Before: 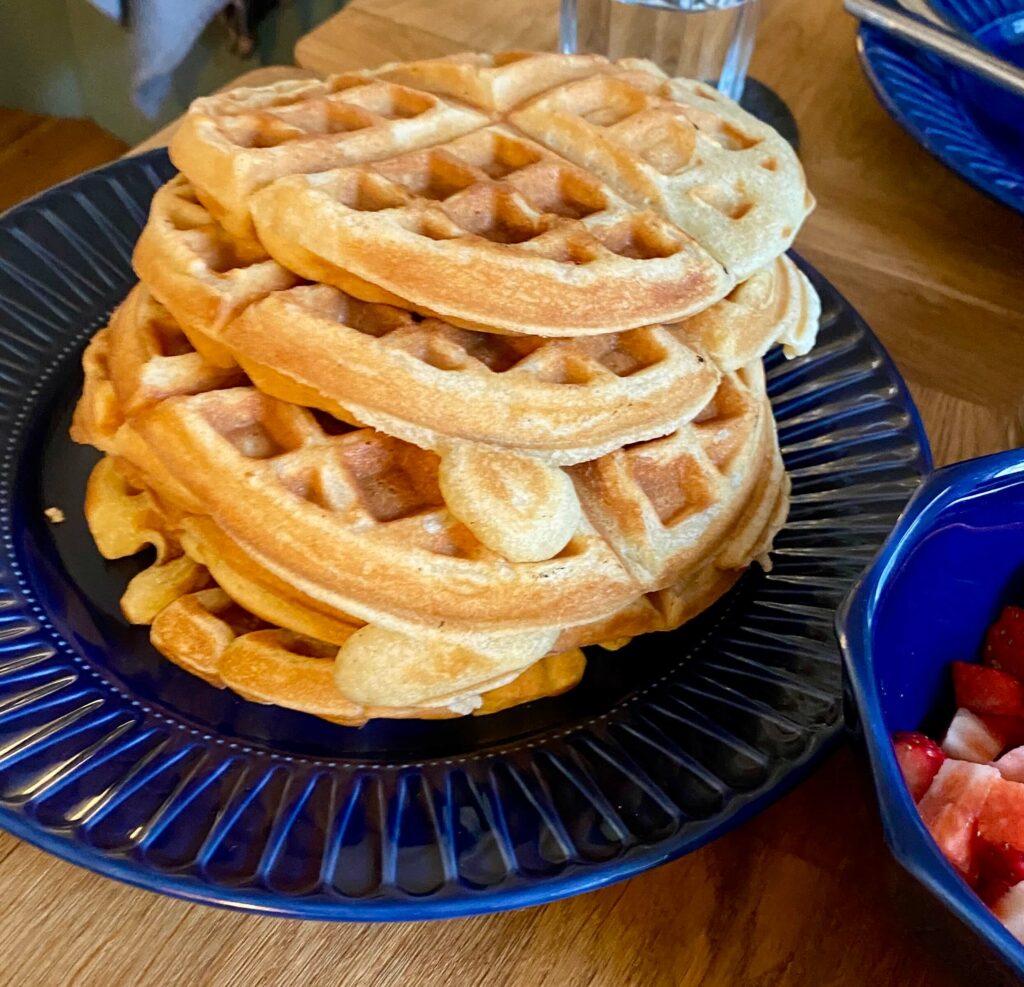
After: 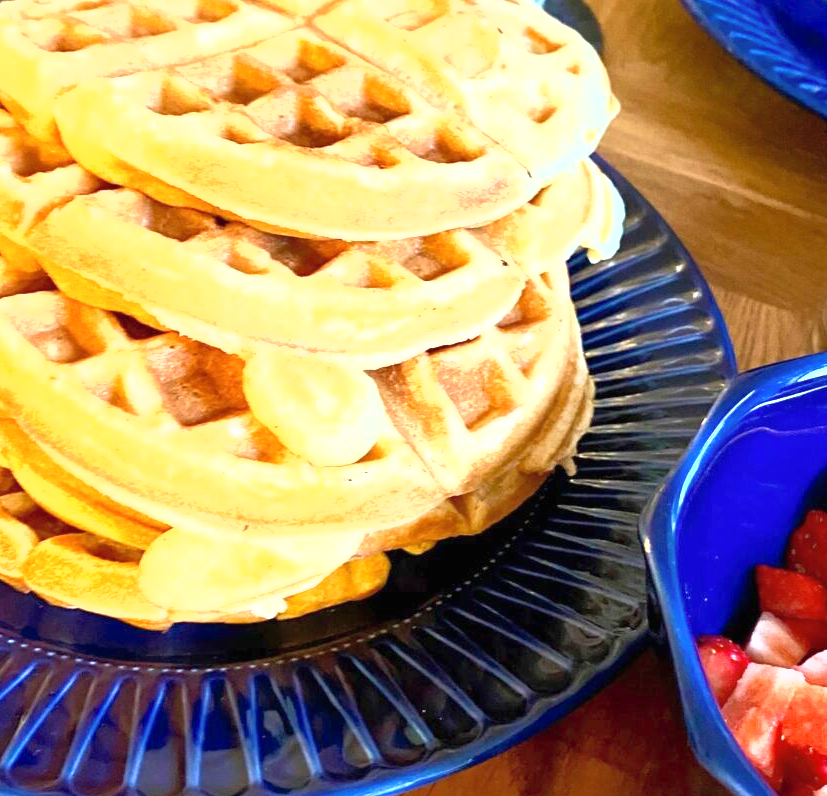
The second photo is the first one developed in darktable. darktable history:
exposure: black level correction 0, exposure 1.276 EV, compensate highlight preservation false
crop: left 19.177%, top 9.731%, right 0%, bottom 9.613%
shadows and highlights: shadows 42.74, highlights 7.07
velvia: on, module defaults
